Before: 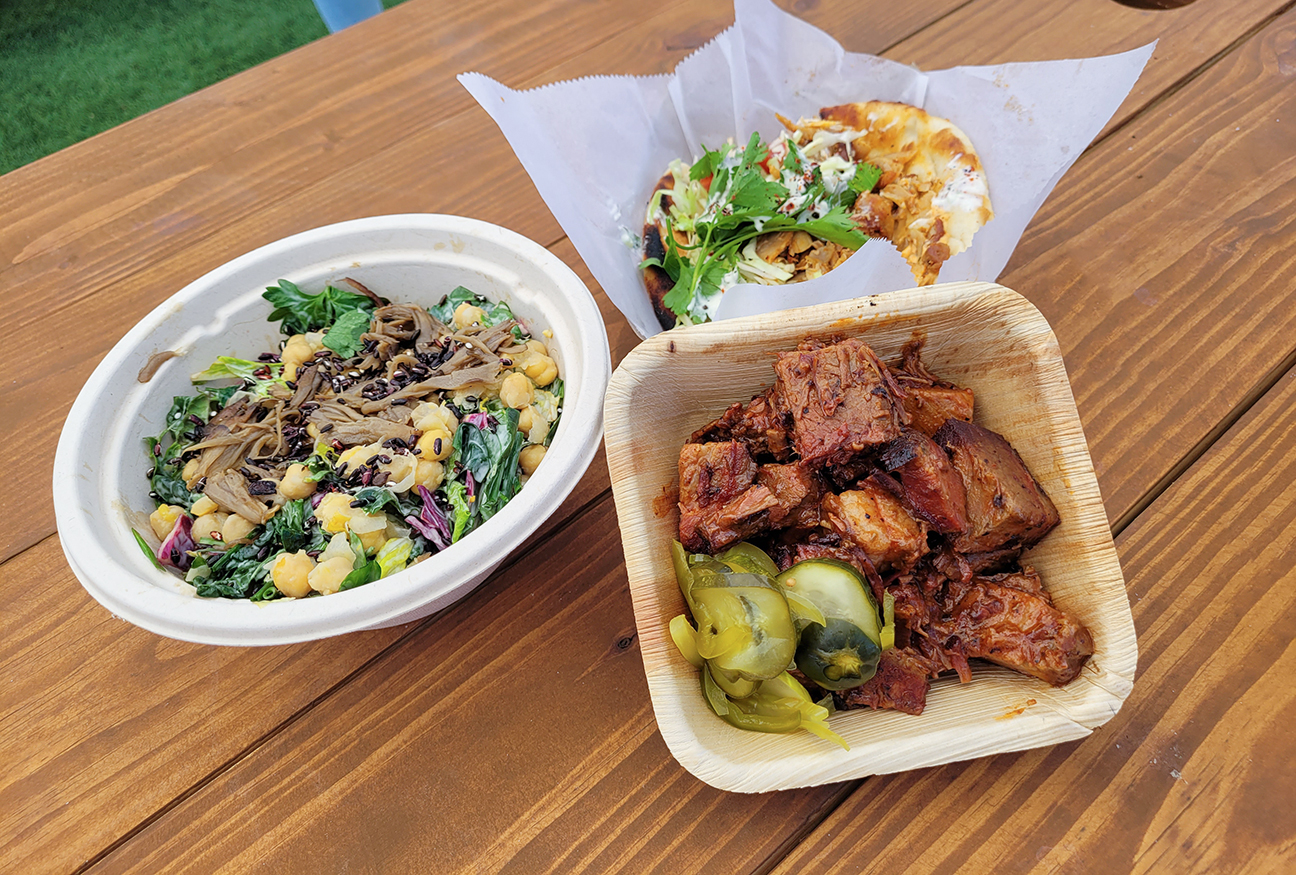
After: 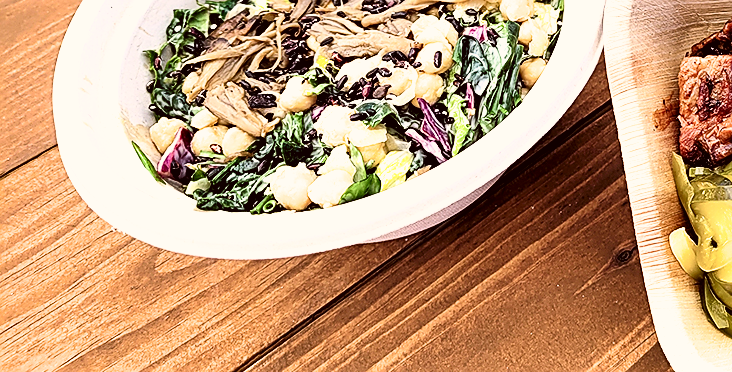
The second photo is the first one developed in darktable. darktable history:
contrast brightness saturation: contrast 0.218
crop: top 44.327%, right 43.474%, bottom 13.149%
sharpen: on, module defaults
shadows and highlights: low approximation 0.01, soften with gaussian
exposure: black level correction 0, exposure 0.699 EV, compensate highlight preservation false
color correction: highlights a* 6.07, highlights b* 7.4, shadows a* 5.57, shadows b* 7.25, saturation 0.919
filmic rgb: black relative exposure -3.67 EV, white relative exposure 2.44 EV, threshold 5.95 EV, hardness 3.28, enable highlight reconstruction true
